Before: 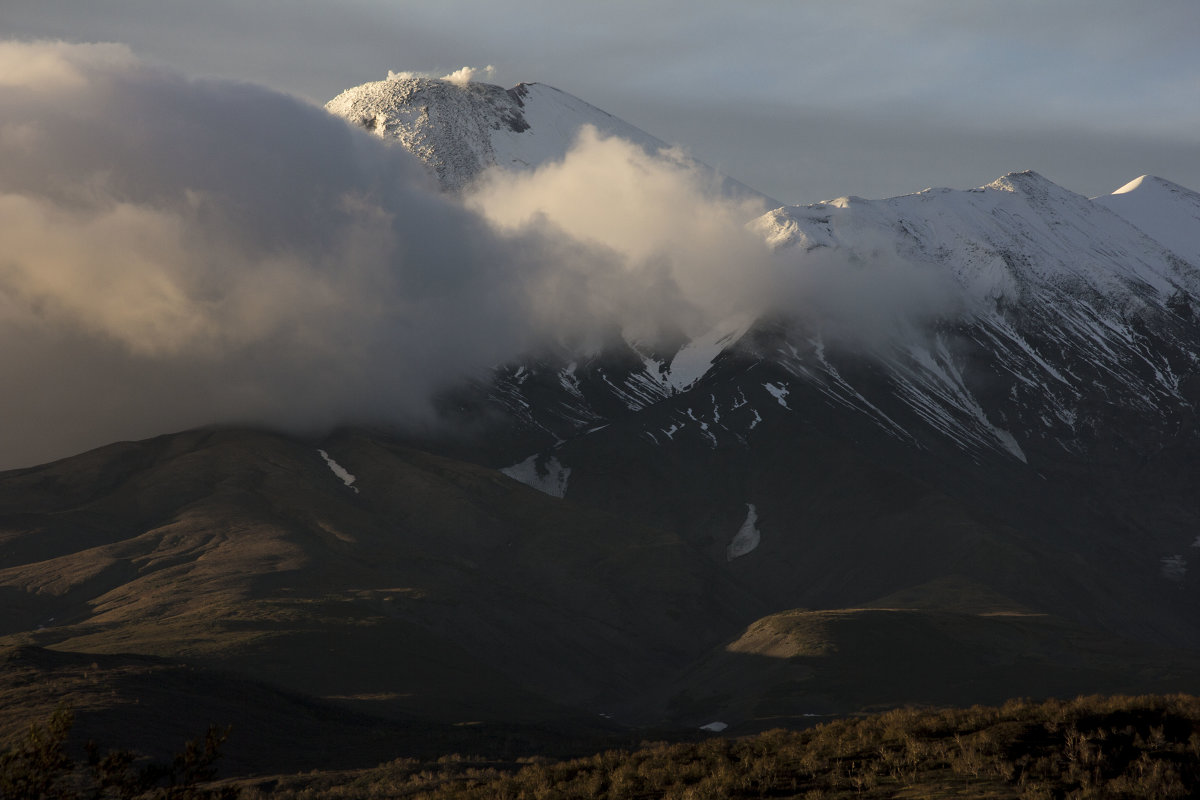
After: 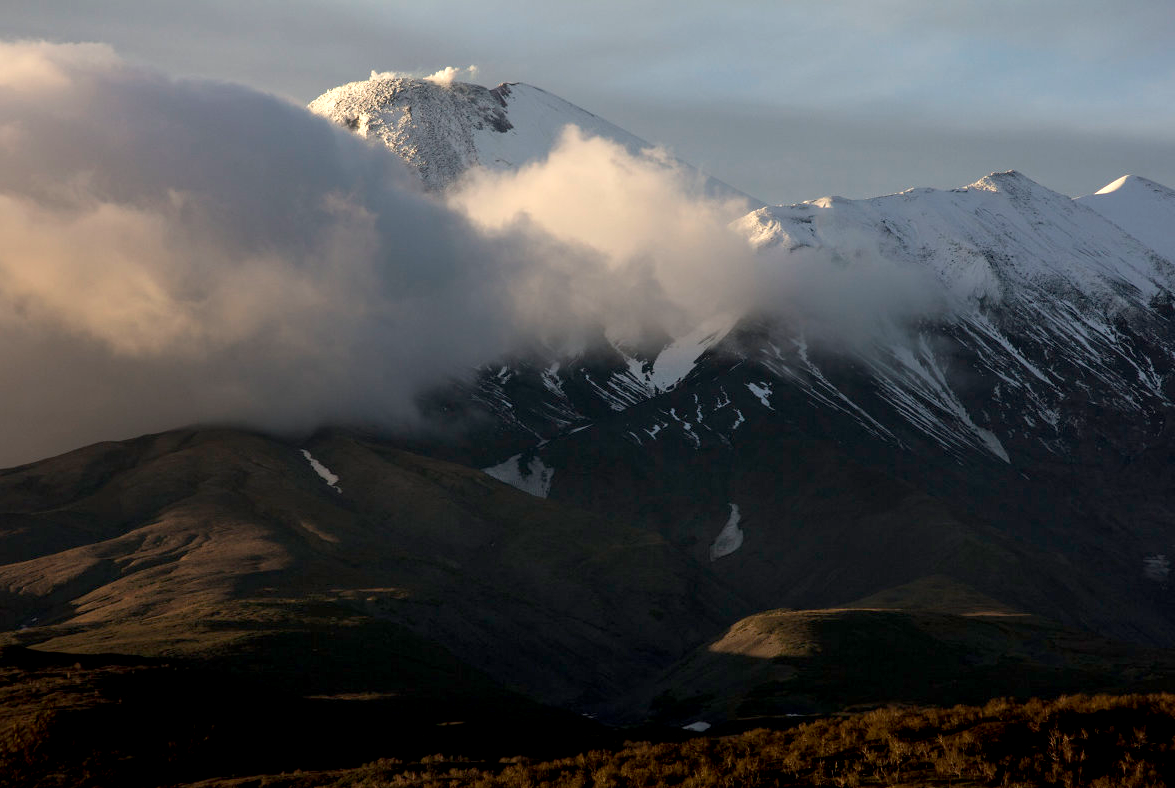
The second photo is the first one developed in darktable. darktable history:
exposure: black level correction 0.005, exposure 0.416 EV, compensate highlight preservation false
crop and rotate: left 1.481%, right 0.527%, bottom 1.499%
